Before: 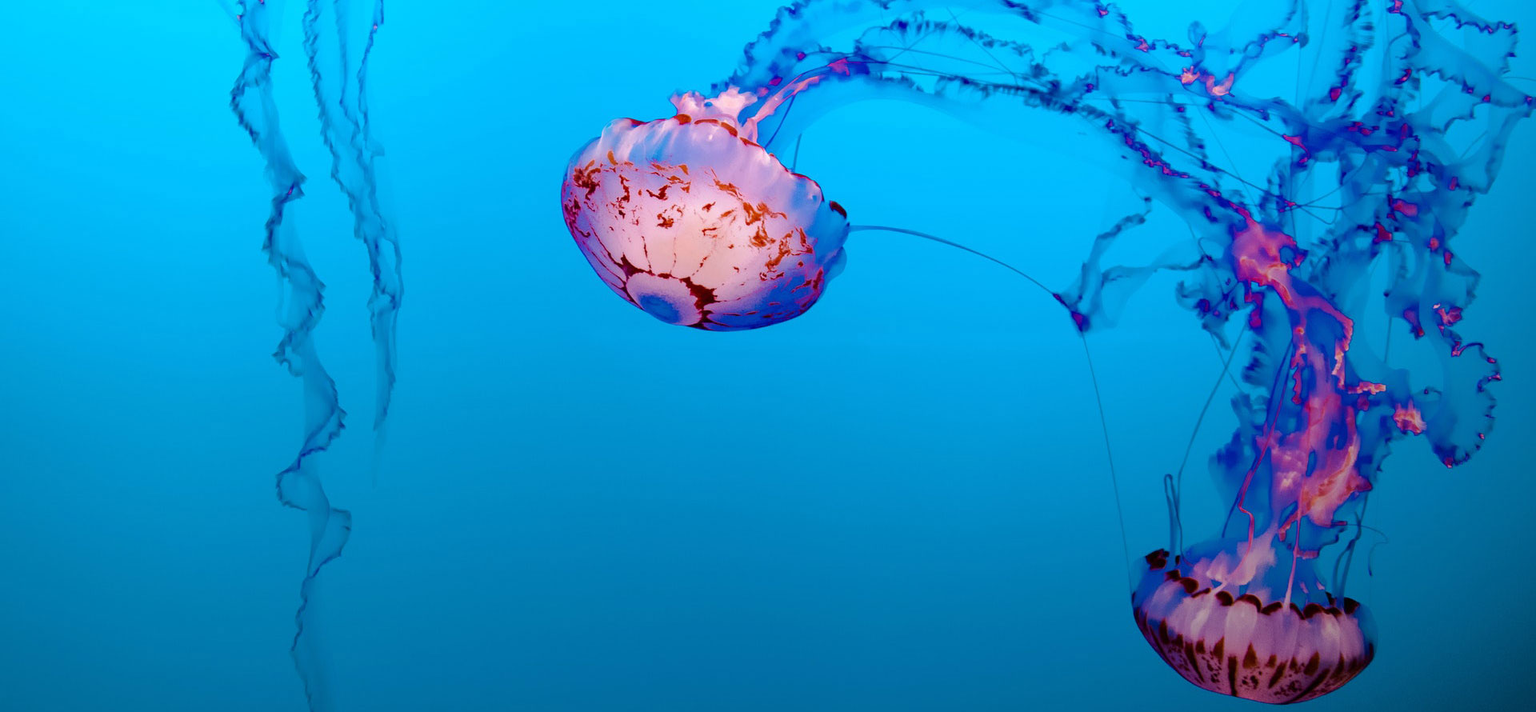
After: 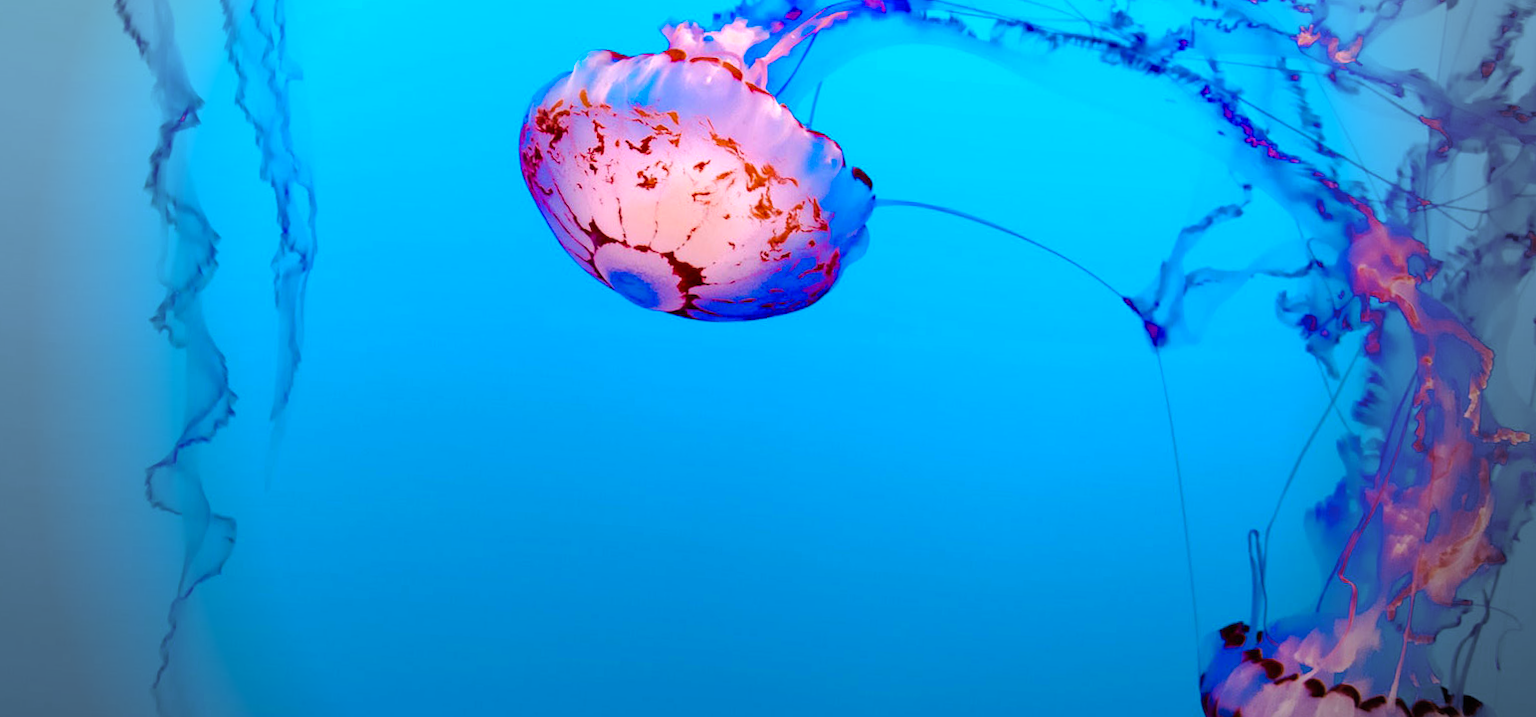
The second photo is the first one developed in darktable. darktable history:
crop and rotate: angle -3.19°, left 5.25%, top 5.186%, right 4.743%, bottom 4.102%
color balance rgb: power › hue 61.67°, linear chroma grading › global chroma 20.469%, perceptual saturation grading › global saturation 0.758%
exposure: exposure 0.298 EV, compensate highlight preservation false
vignetting: fall-off start 67.94%, fall-off radius 29.17%, width/height ratio 0.99, shape 0.854
